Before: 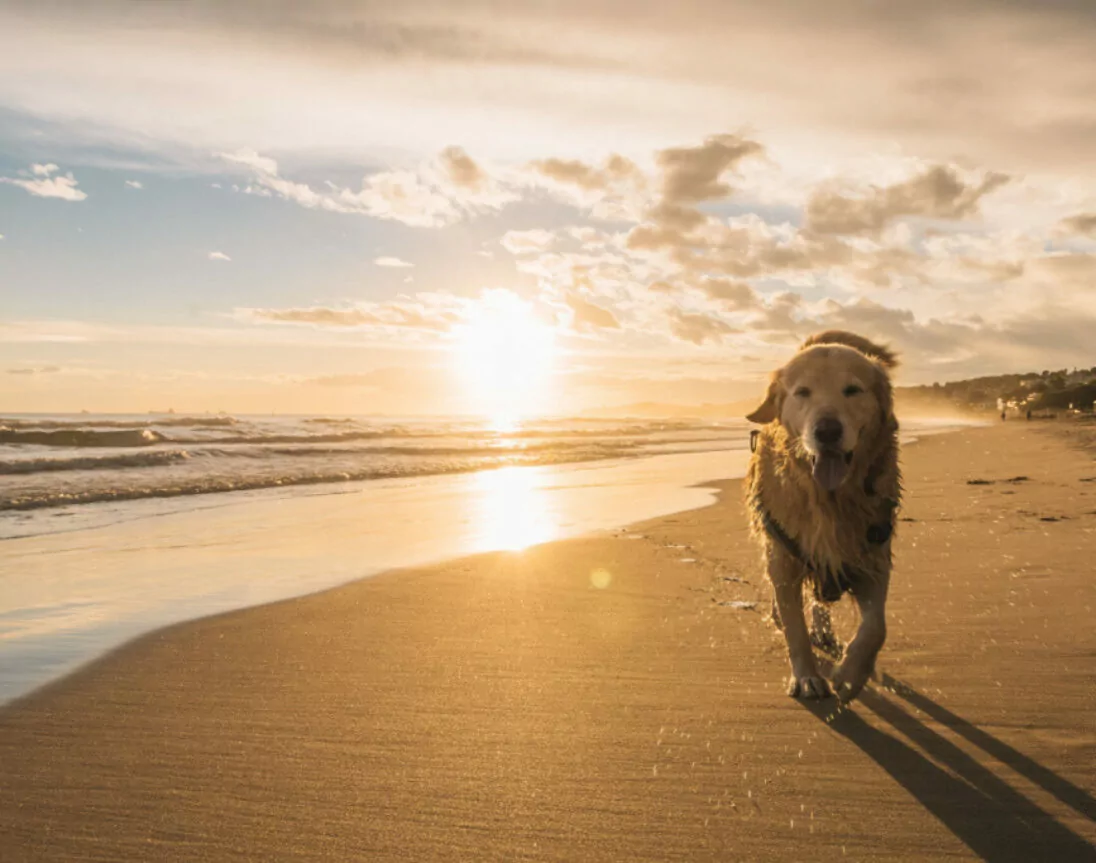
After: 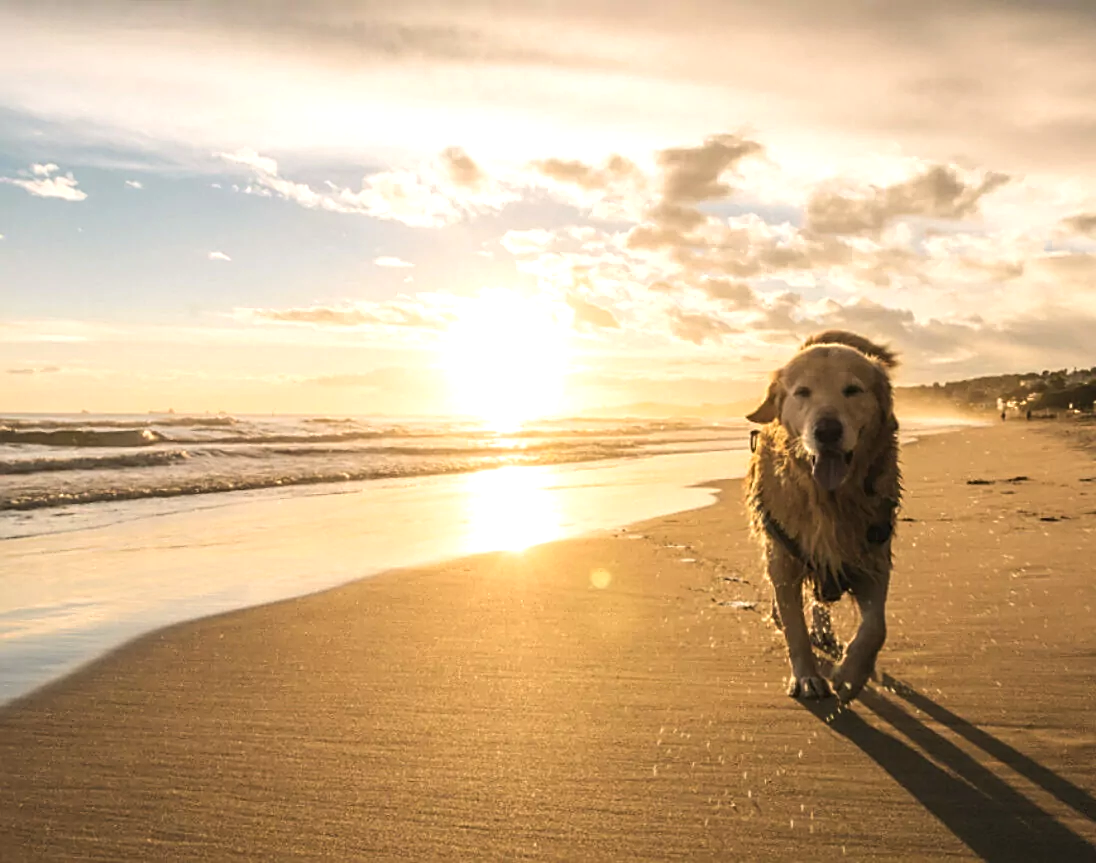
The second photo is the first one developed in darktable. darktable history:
sharpen: on, module defaults
tone equalizer: -8 EV -0.417 EV, -7 EV -0.389 EV, -6 EV -0.333 EV, -5 EV -0.222 EV, -3 EV 0.222 EV, -2 EV 0.333 EV, -1 EV 0.389 EV, +0 EV 0.417 EV, edges refinement/feathering 500, mask exposure compensation -1.25 EV, preserve details no
